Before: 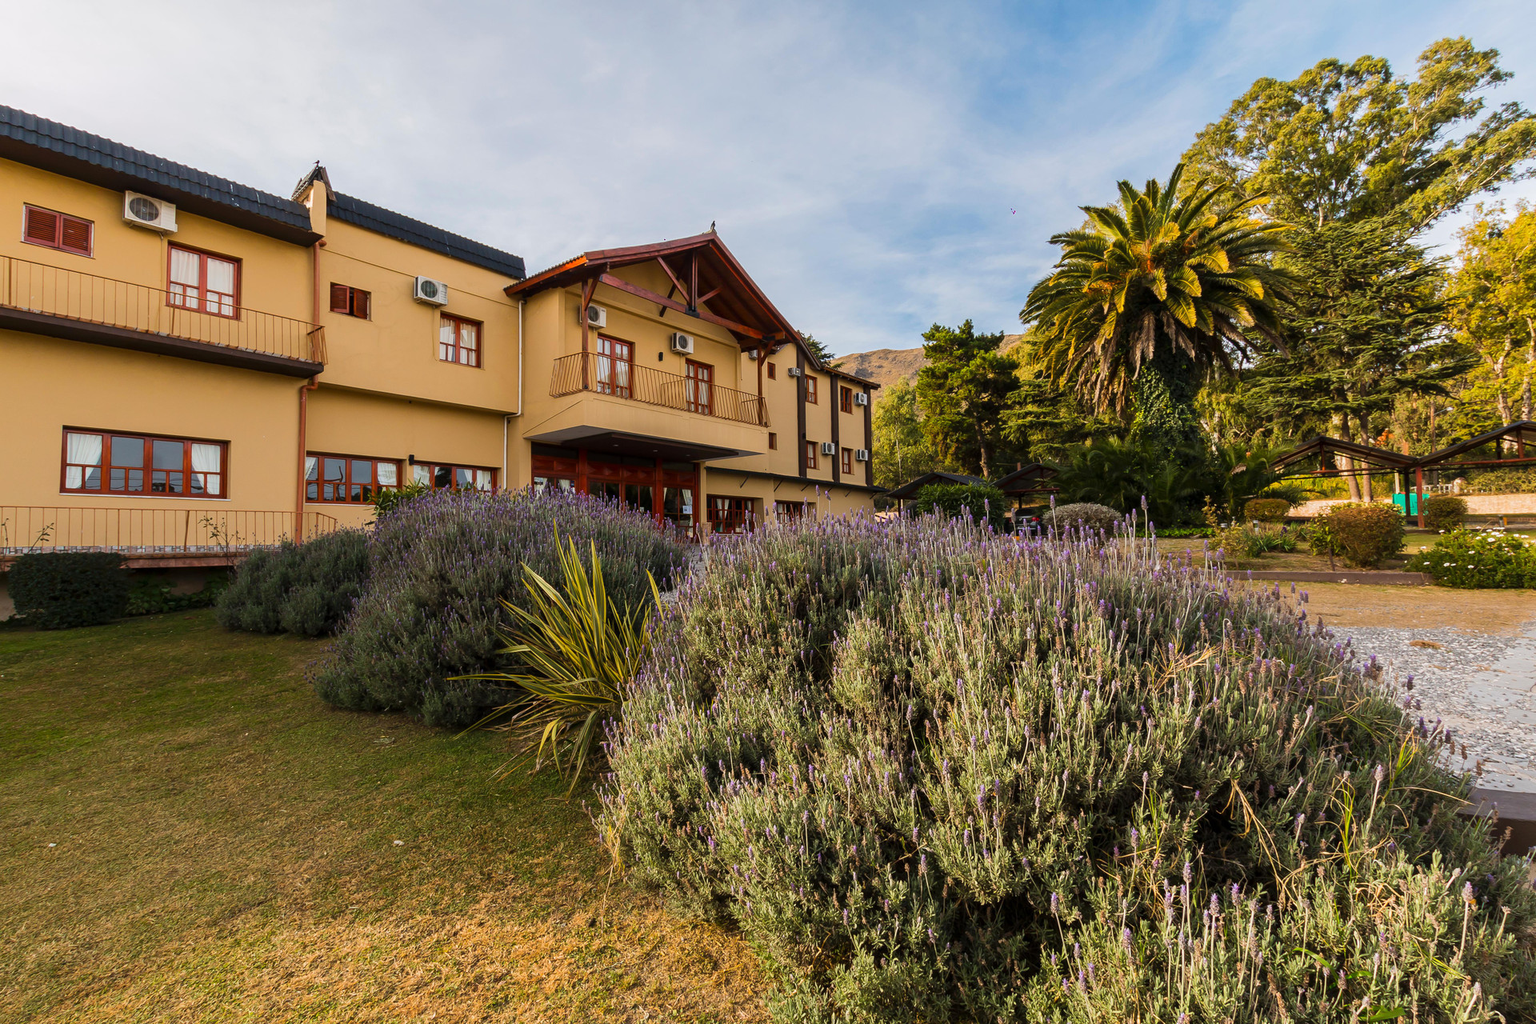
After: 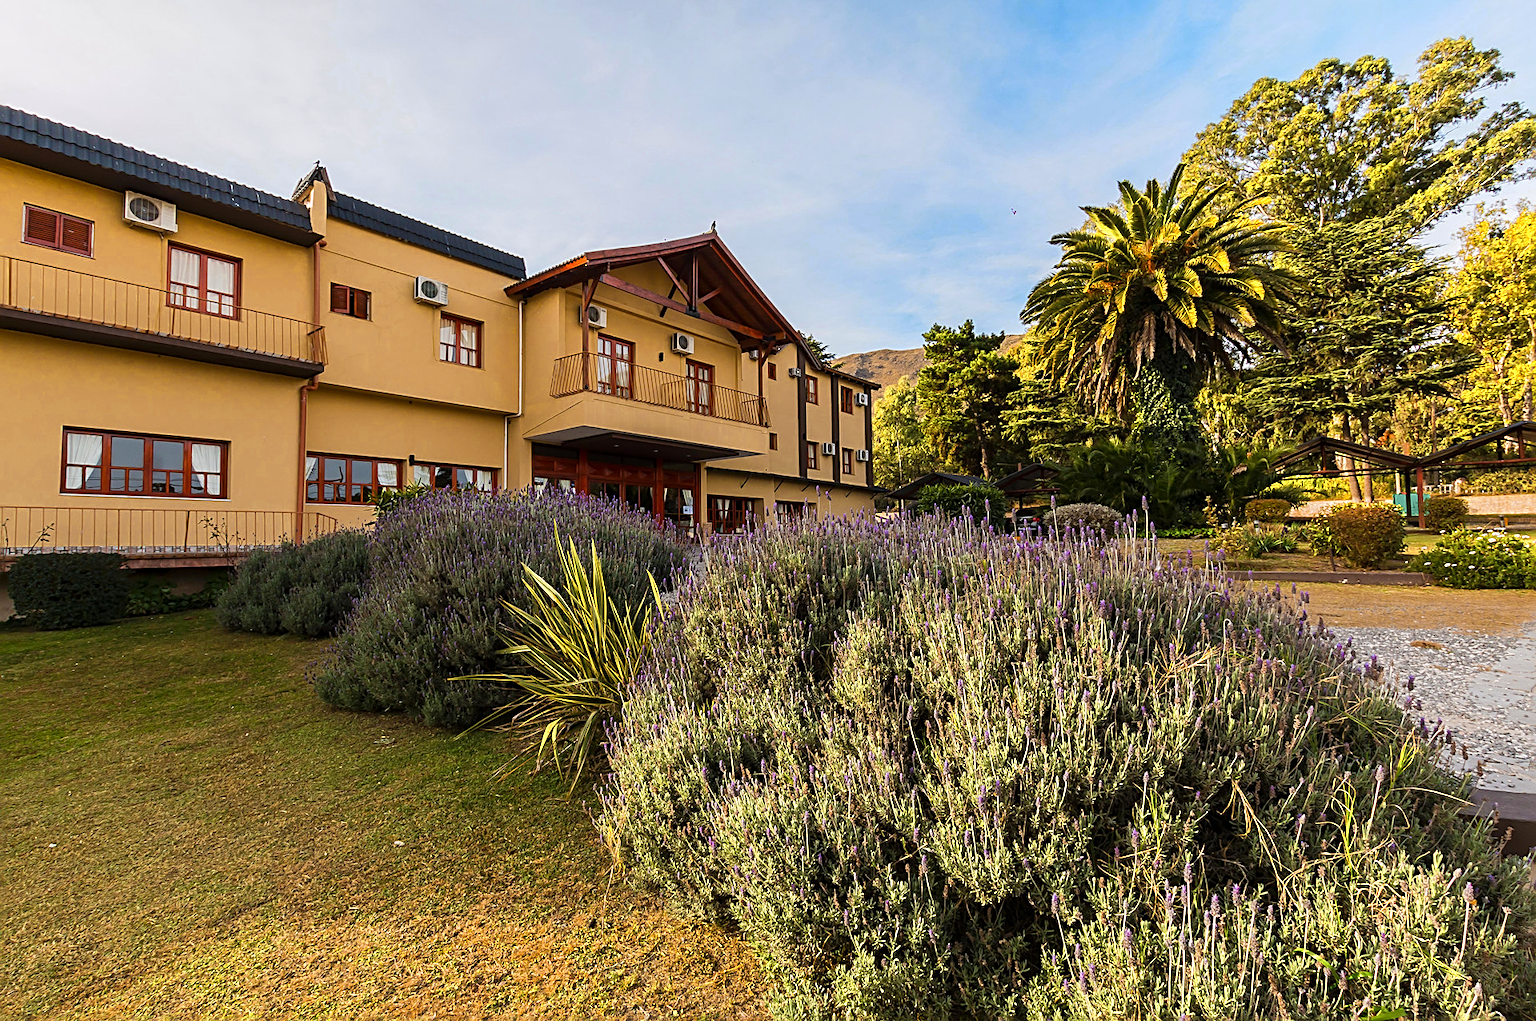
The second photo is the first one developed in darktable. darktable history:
sharpen: radius 2.534, amount 0.618
crop: top 0.045%, bottom 0.196%
color zones: curves: ch0 [(0, 0.485) (0.178, 0.476) (0.261, 0.623) (0.411, 0.403) (0.708, 0.603) (0.934, 0.412)]; ch1 [(0.003, 0.485) (0.149, 0.496) (0.229, 0.584) (0.326, 0.551) (0.484, 0.262) (0.757, 0.643)]
